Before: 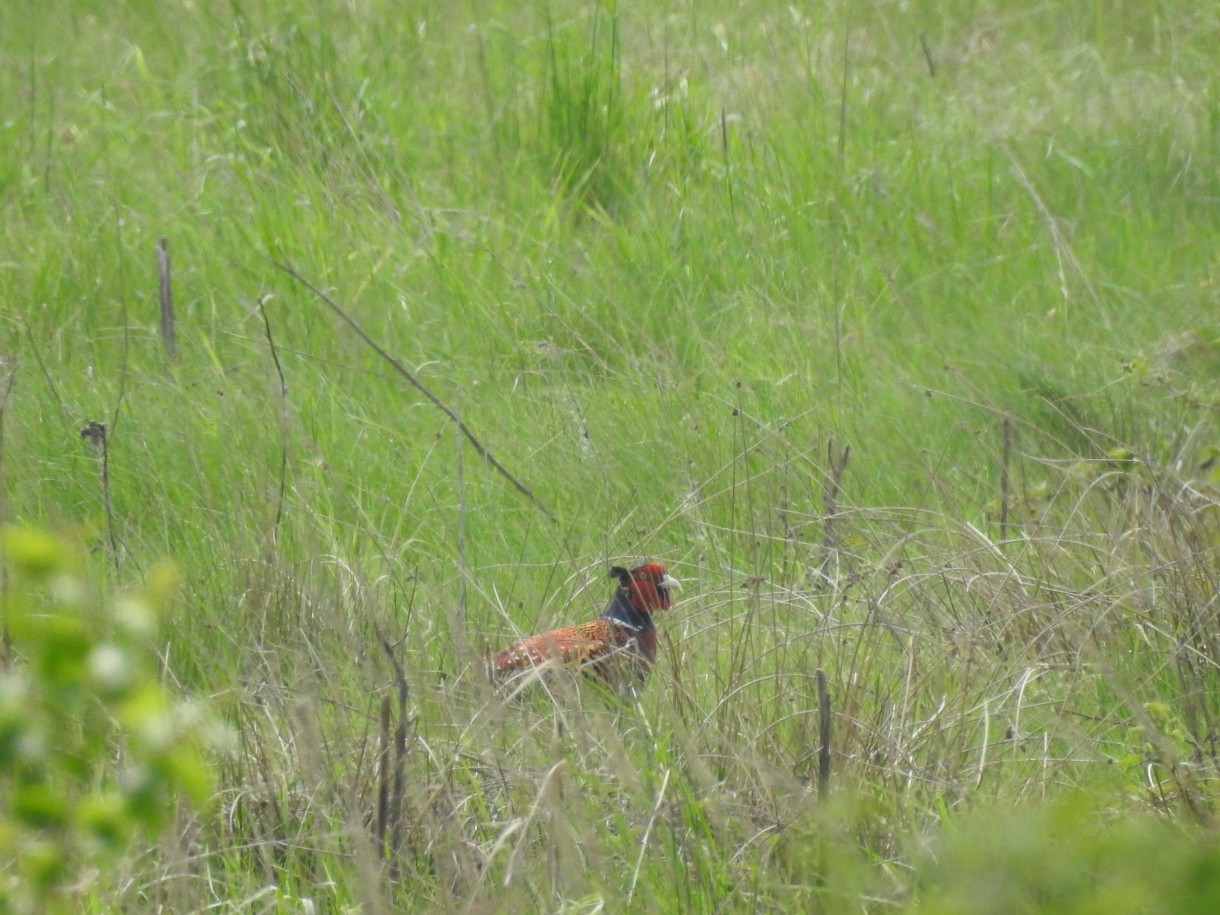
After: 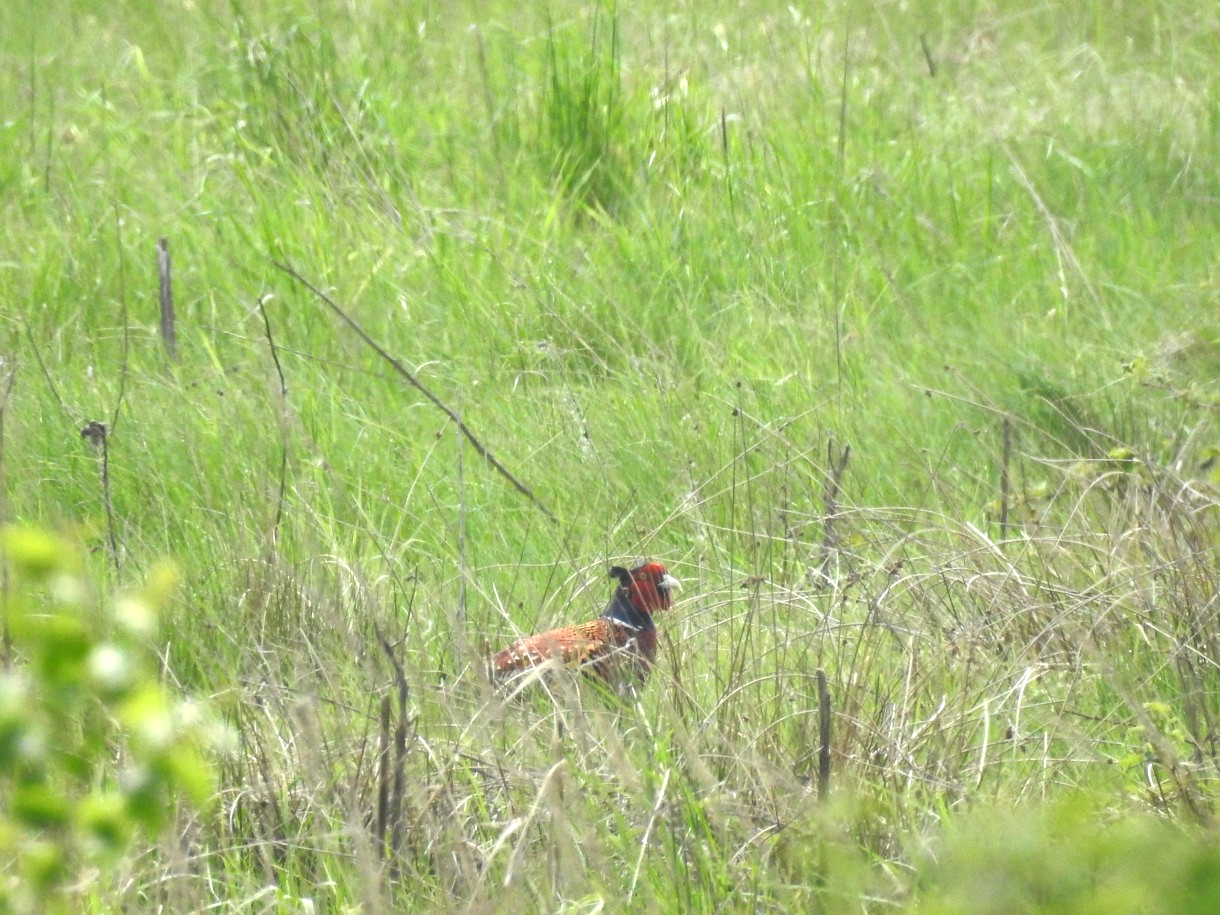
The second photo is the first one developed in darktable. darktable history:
local contrast: mode bilateral grid, contrast 20, coarseness 50, detail 141%, midtone range 0.2
exposure: black level correction -0.005, exposure 0.621 EV, compensate highlight preservation false
